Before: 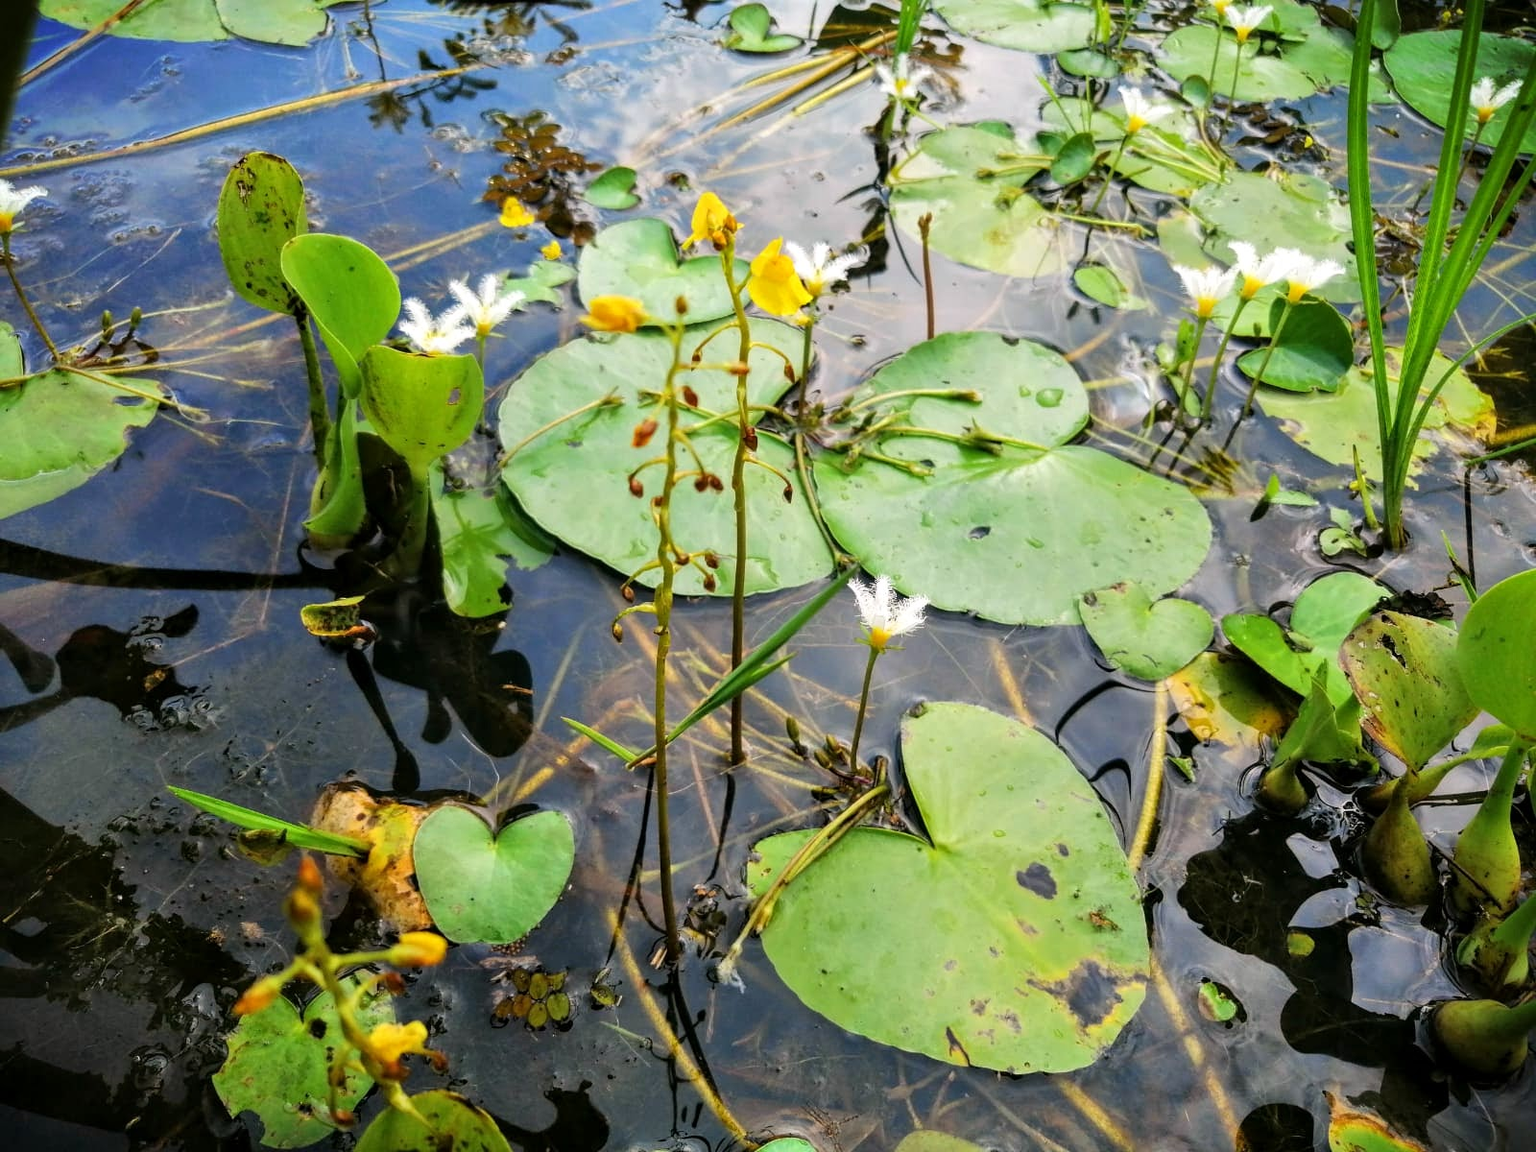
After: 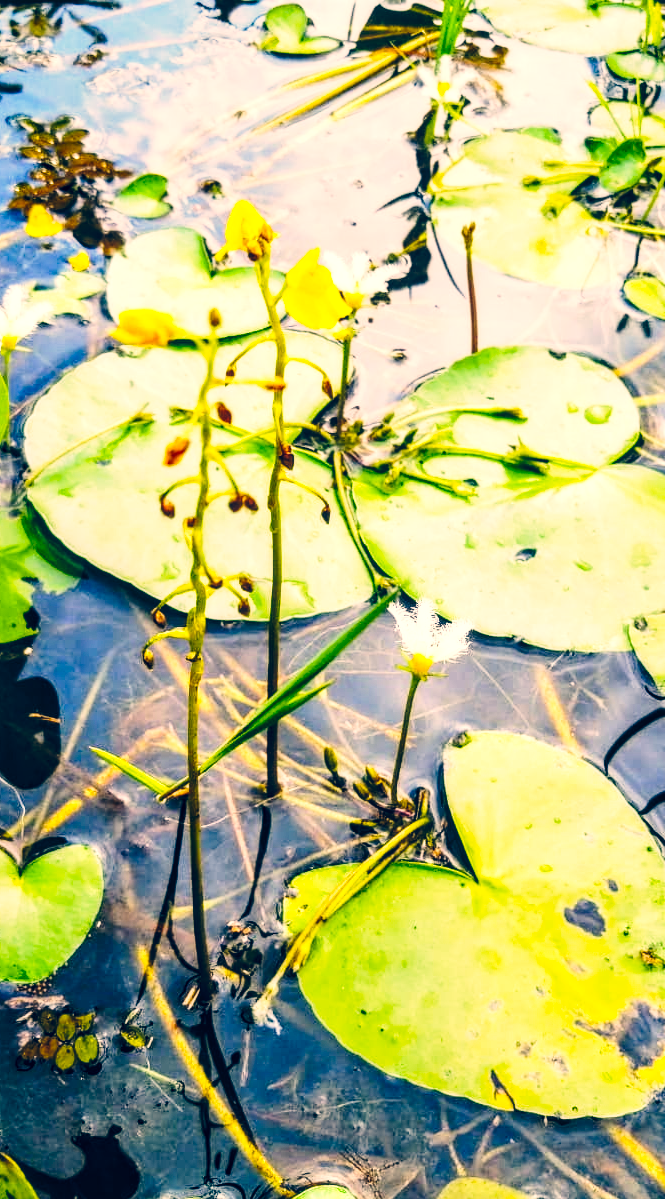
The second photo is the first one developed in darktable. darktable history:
local contrast: on, module defaults
color correction: highlights a* 10.29, highlights b* 14.55, shadows a* -10.24, shadows b* -14.84
crop: left 30.991%, right 27.423%
color balance rgb: shadows lift › chroma 1.037%, shadows lift › hue 217.69°, global offset › chroma 0.127%, global offset › hue 254.31°, perceptual saturation grading › global saturation 25.603%, perceptual brilliance grading › highlights 17.938%, perceptual brilliance grading › mid-tones 32.173%, perceptual brilliance grading › shadows -30.999%, global vibrance 20%
base curve: curves: ch0 [(0, 0) (0.028, 0.03) (0.121, 0.232) (0.46, 0.748) (0.859, 0.968) (1, 1)], preserve colors none
